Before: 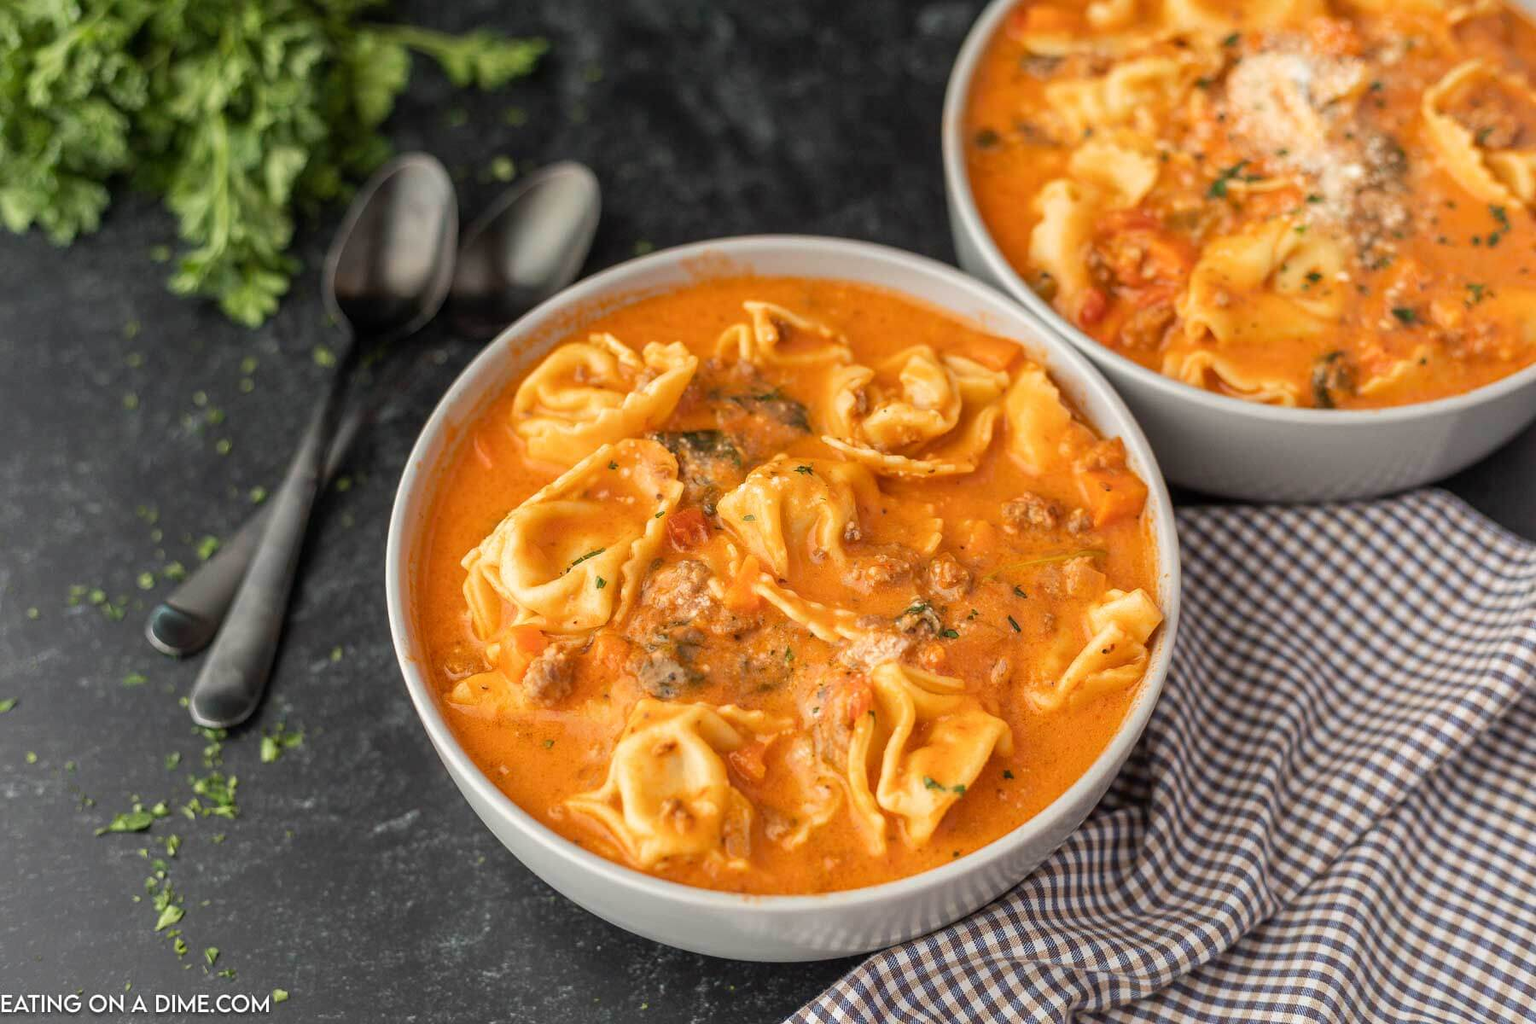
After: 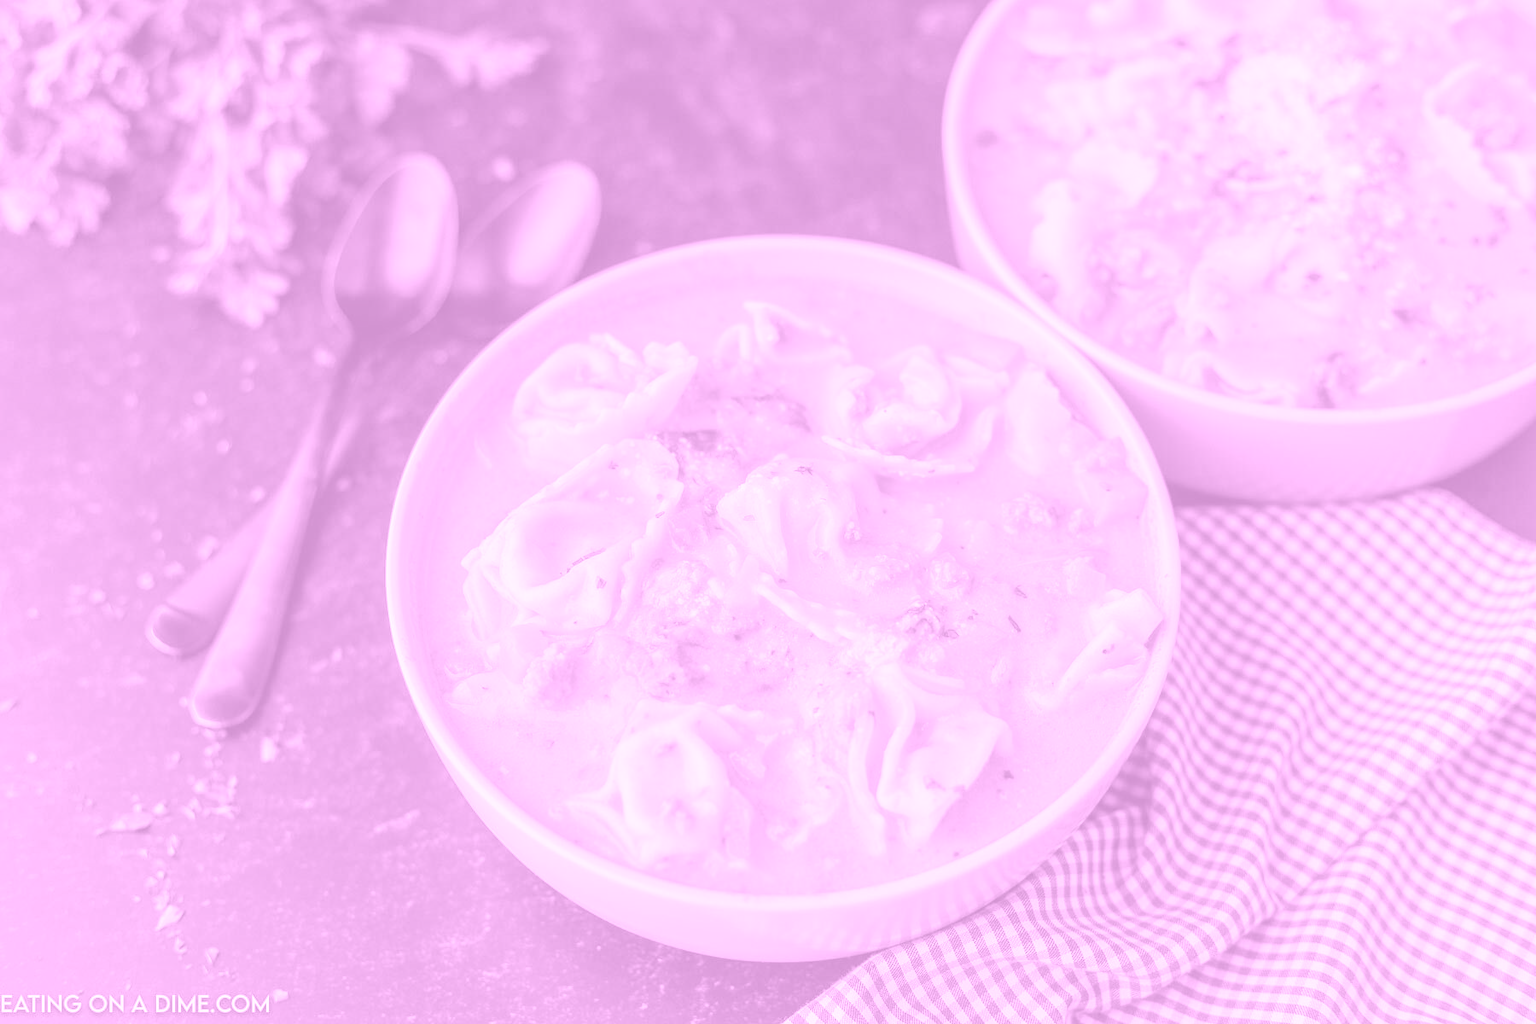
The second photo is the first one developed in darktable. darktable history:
colorize: hue 331.2°, saturation 75%, source mix 30.28%, lightness 70.52%, version 1
contrast brightness saturation: saturation -0.17
exposure: black level correction 0, exposure 0.7 EV, compensate exposure bias true, compensate highlight preservation false
